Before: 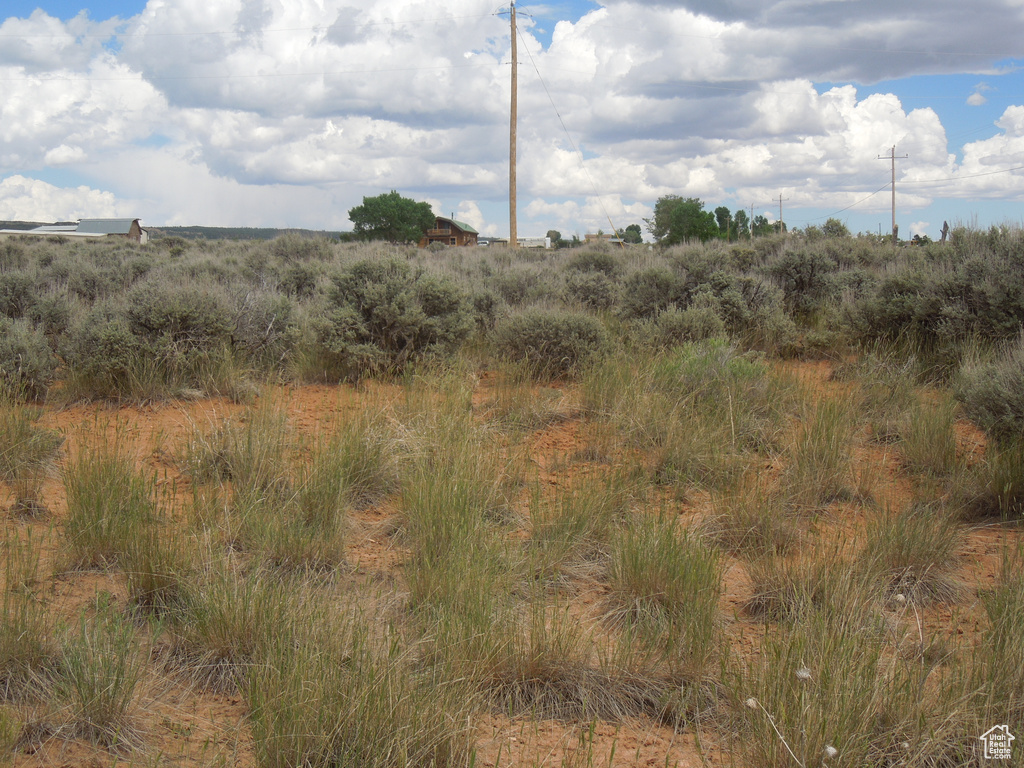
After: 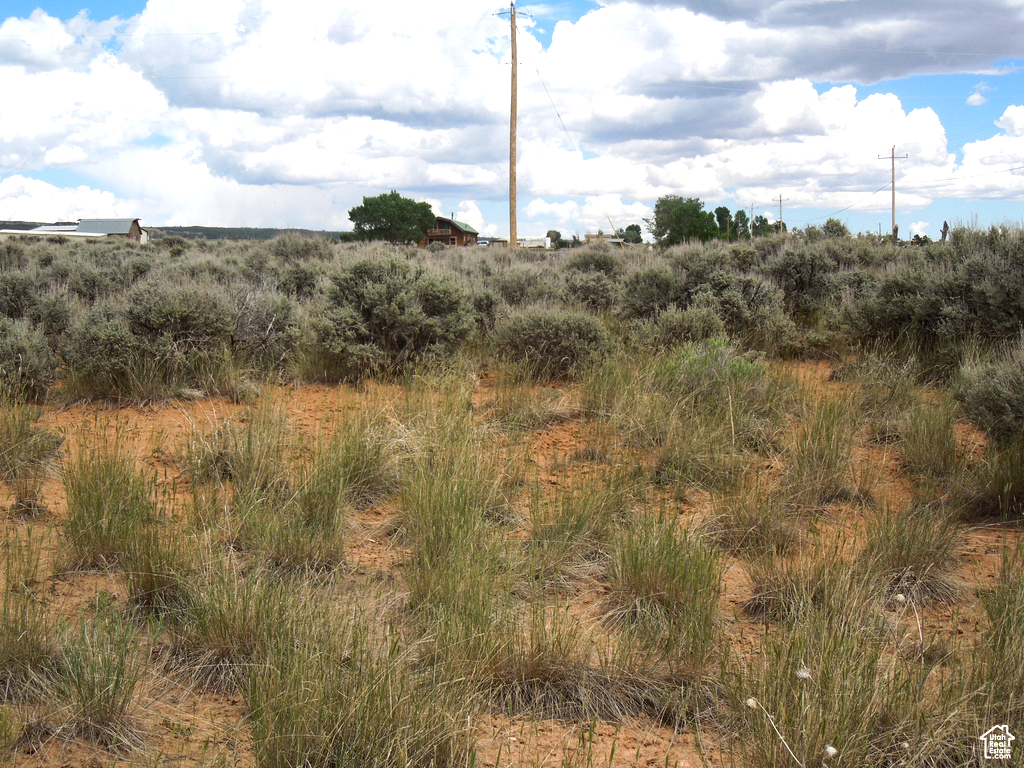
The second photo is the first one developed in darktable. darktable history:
haze removal: compatibility mode true, adaptive false
tone equalizer: -8 EV -0.782 EV, -7 EV -0.665 EV, -6 EV -0.564 EV, -5 EV -0.414 EV, -3 EV 0.401 EV, -2 EV 0.6 EV, -1 EV 0.698 EV, +0 EV 0.748 EV, edges refinement/feathering 500, mask exposure compensation -1.57 EV, preserve details no
